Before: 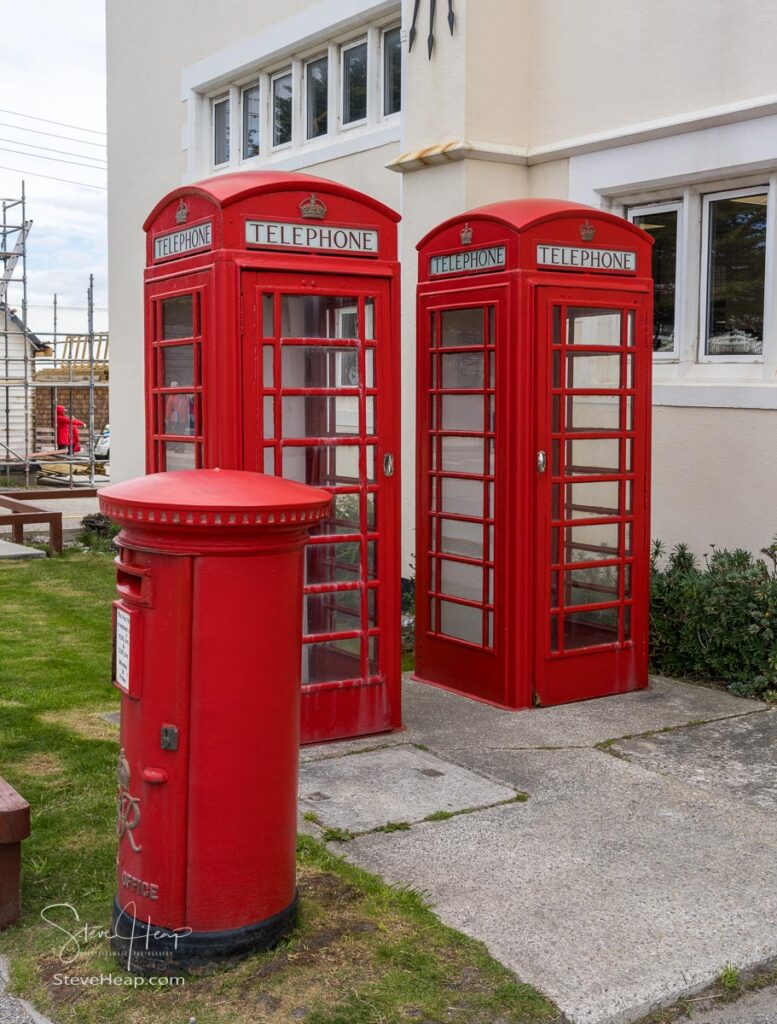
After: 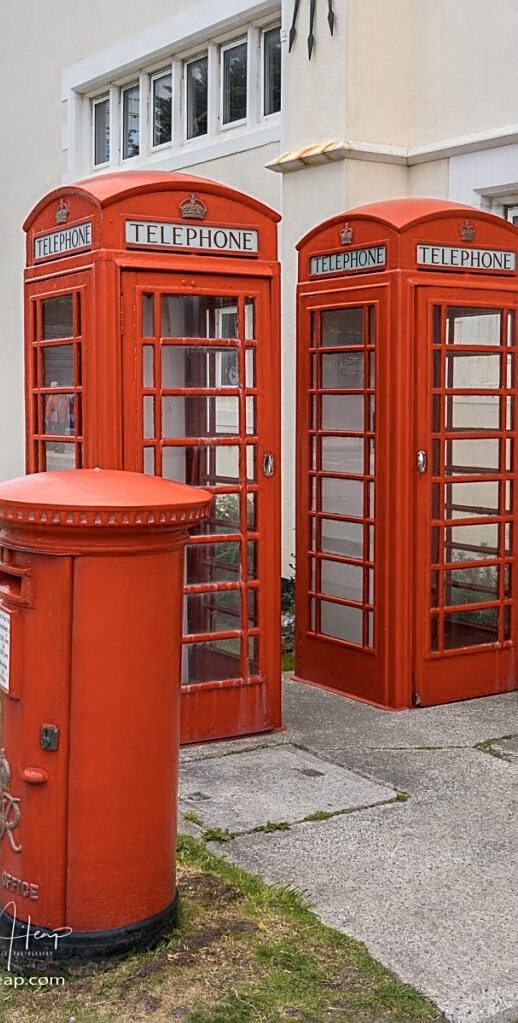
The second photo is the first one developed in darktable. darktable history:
crop and rotate: left 15.498%, right 17.712%
sharpen: on, module defaults
color zones: curves: ch0 [(0.018, 0.548) (0.224, 0.64) (0.425, 0.447) (0.675, 0.575) (0.732, 0.579)]; ch1 [(0.066, 0.487) (0.25, 0.5) (0.404, 0.43) (0.75, 0.421) (0.956, 0.421)]; ch2 [(0.044, 0.561) (0.215, 0.465) (0.399, 0.544) (0.465, 0.548) (0.614, 0.447) (0.724, 0.43) (0.882, 0.623) (0.956, 0.632)]
